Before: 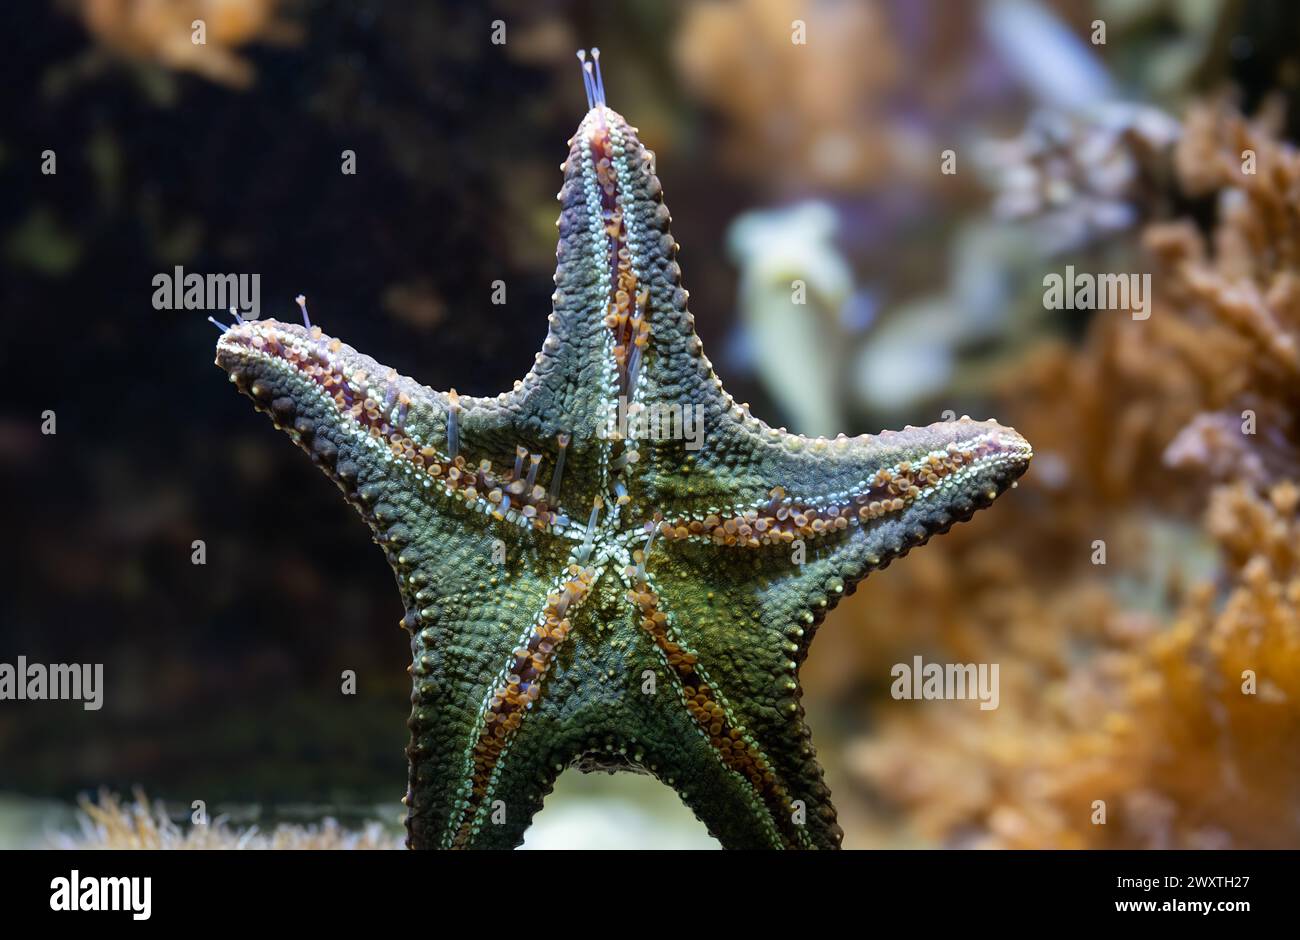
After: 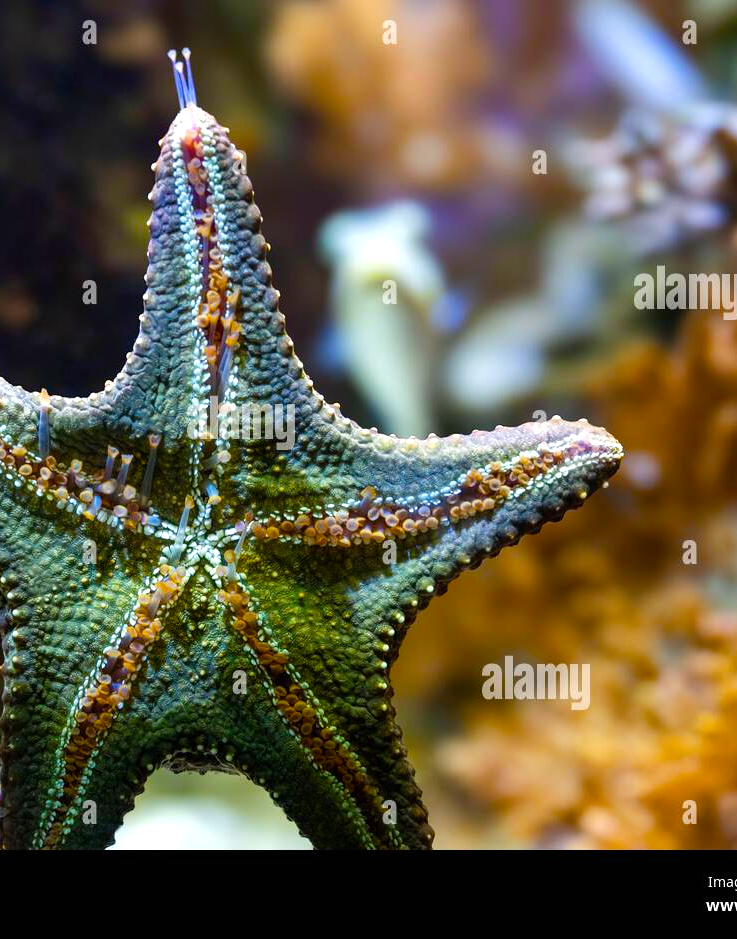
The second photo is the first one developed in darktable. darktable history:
color balance rgb: power › hue 312.02°, linear chroma grading › global chroma 23.15%, perceptual saturation grading › global saturation 9.296%, perceptual saturation grading › highlights -12.772%, perceptual saturation grading › mid-tones 14.593%, perceptual saturation grading › shadows 22.153%, perceptual brilliance grading › highlights 9.252%, perceptual brilliance grading › mid-tones 5.76%
crop: left 31.485%, top 0.006%, right 11.784%
tone equalizer: edges refinement/feathering 500, mask exposure compensation -1.57 EV, preserve details no
